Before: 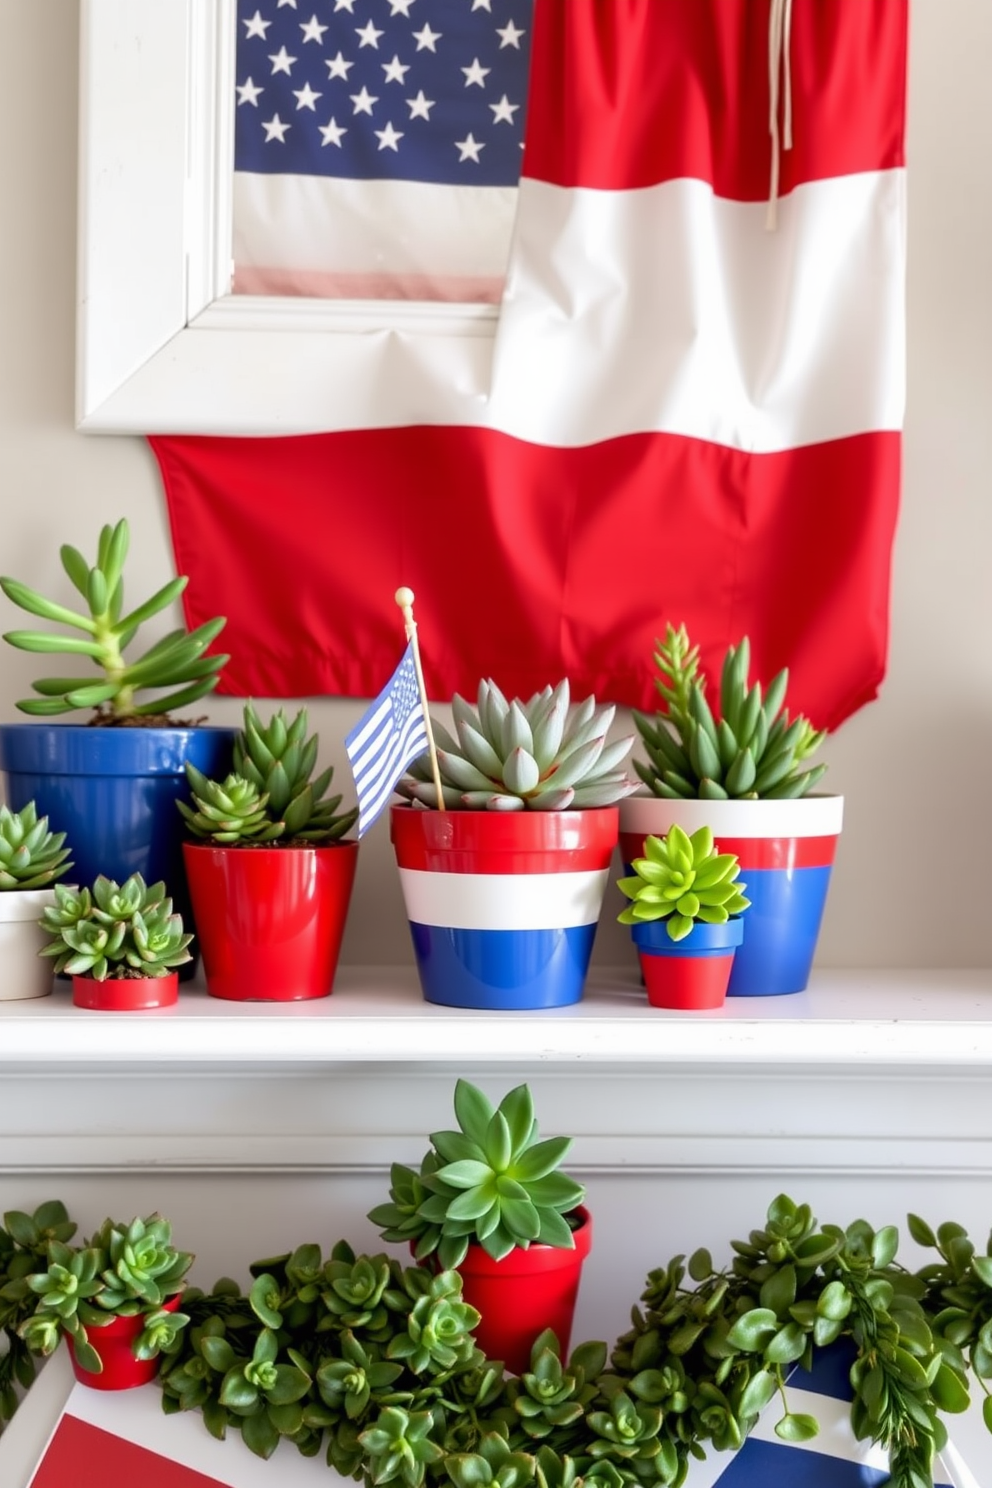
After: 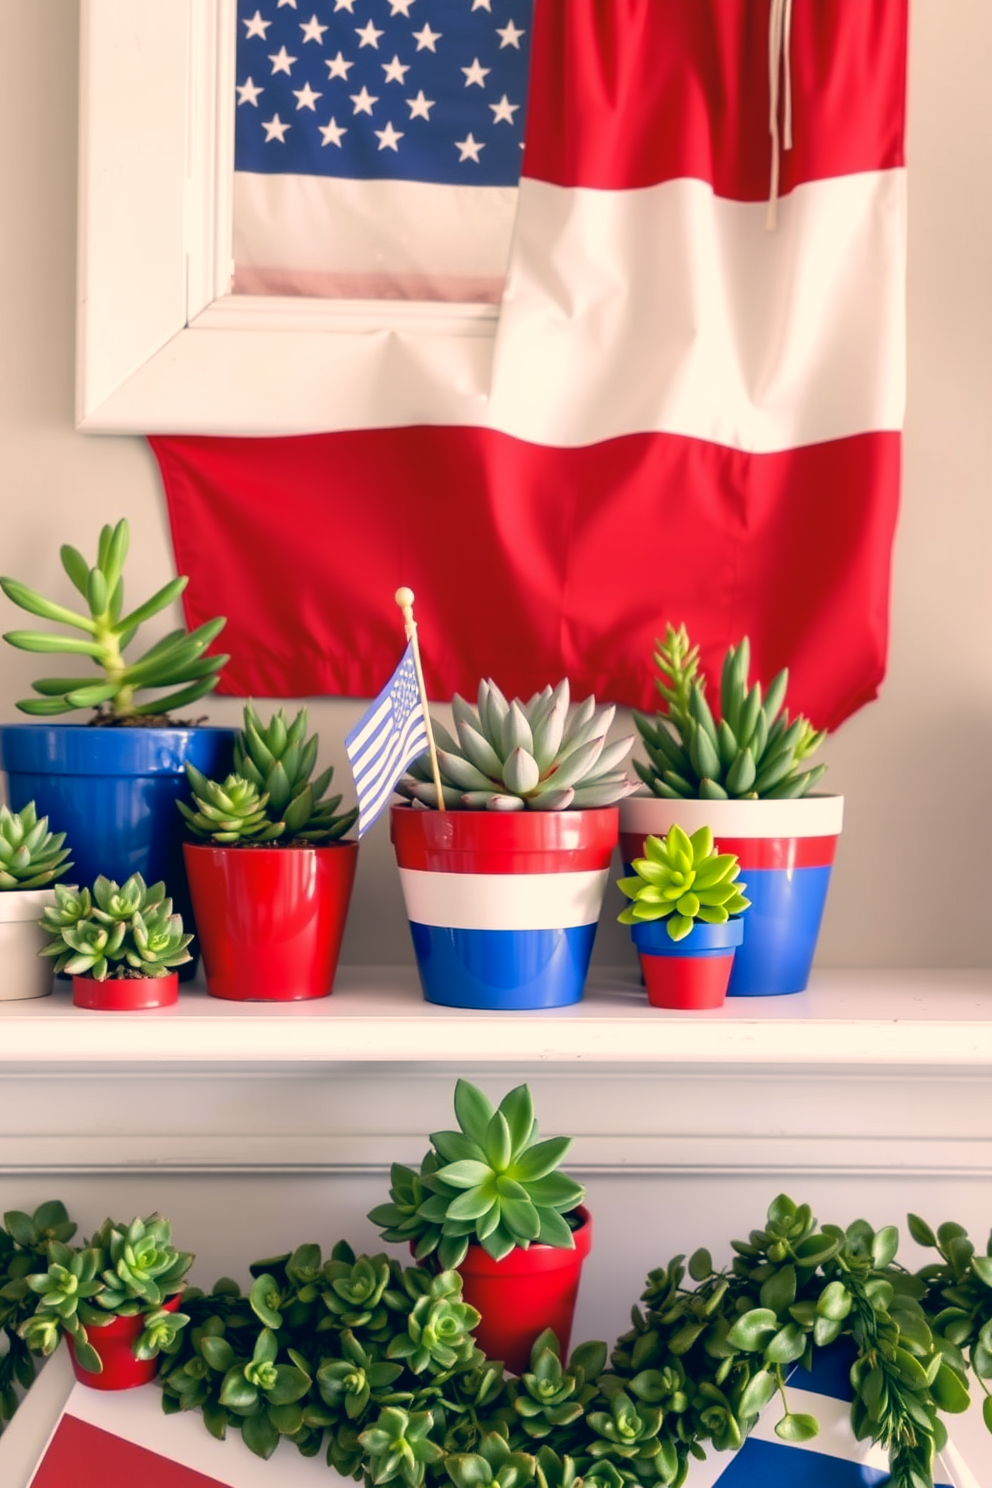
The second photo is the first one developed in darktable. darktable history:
color correction: highlights a* 10.3, highlights b* 13.98, shadows a* -9.75, shadows b* -15.04
color calibration: gray › normalize channels true, illuminant same as pipeline (D50), adaptation XYZ, x 0.347, y 0.358, temperature 5014.88 K, gamut compression 0.026
